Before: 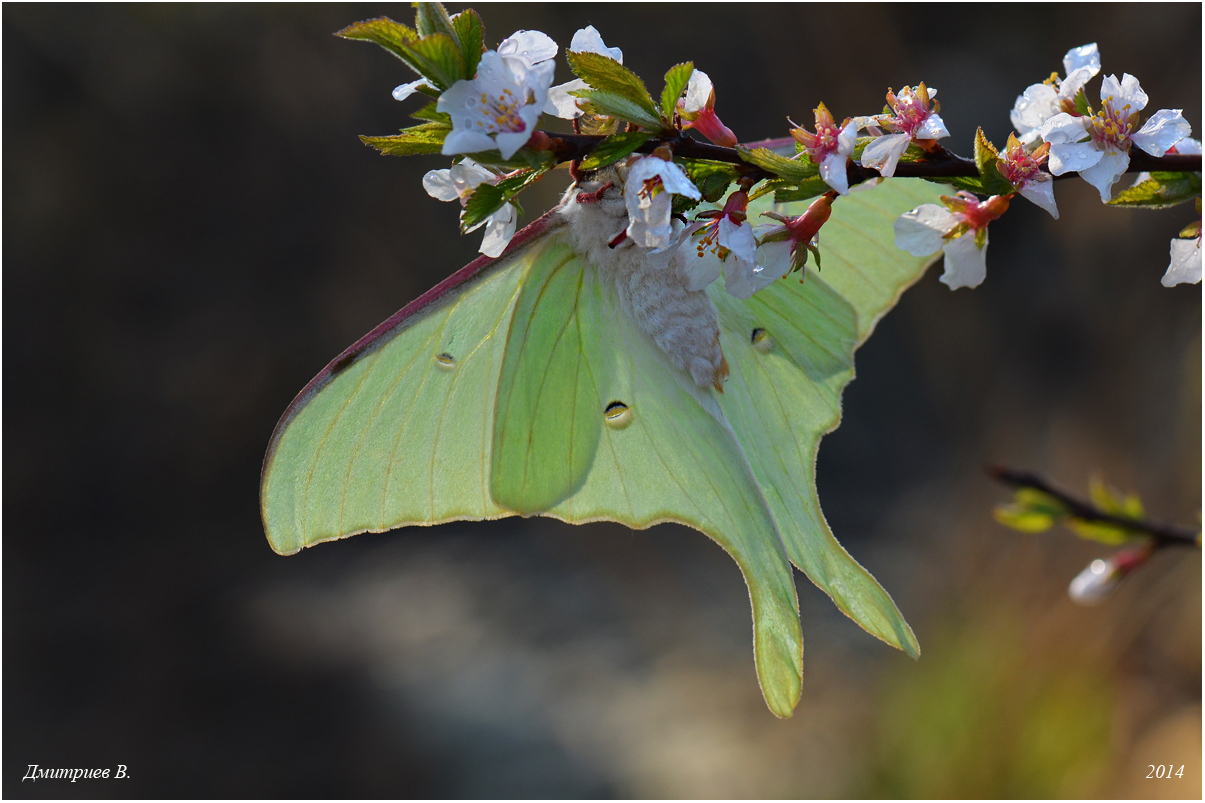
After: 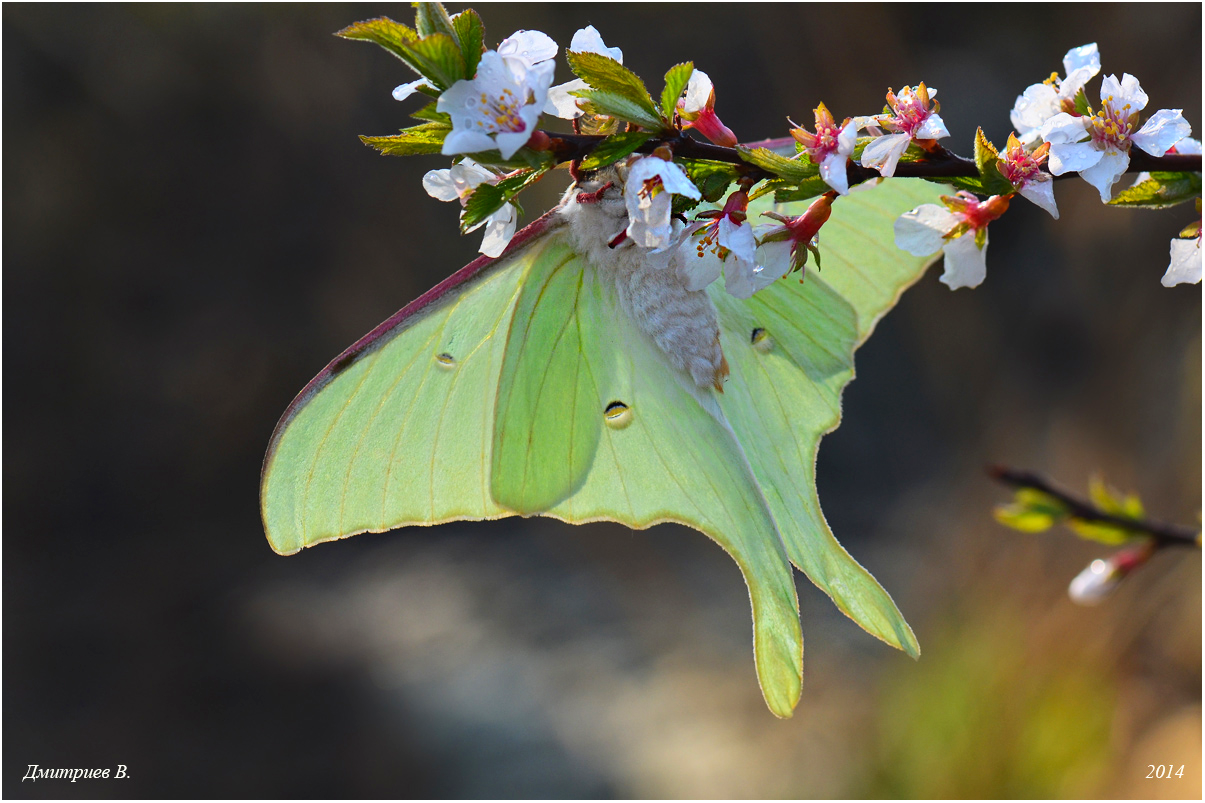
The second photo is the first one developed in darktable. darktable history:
contrast brightness saturation: contrast 0.201, brightness 0.162, saturation 0.224
tone equalizer: mask exposure compensation -0.486 EV
